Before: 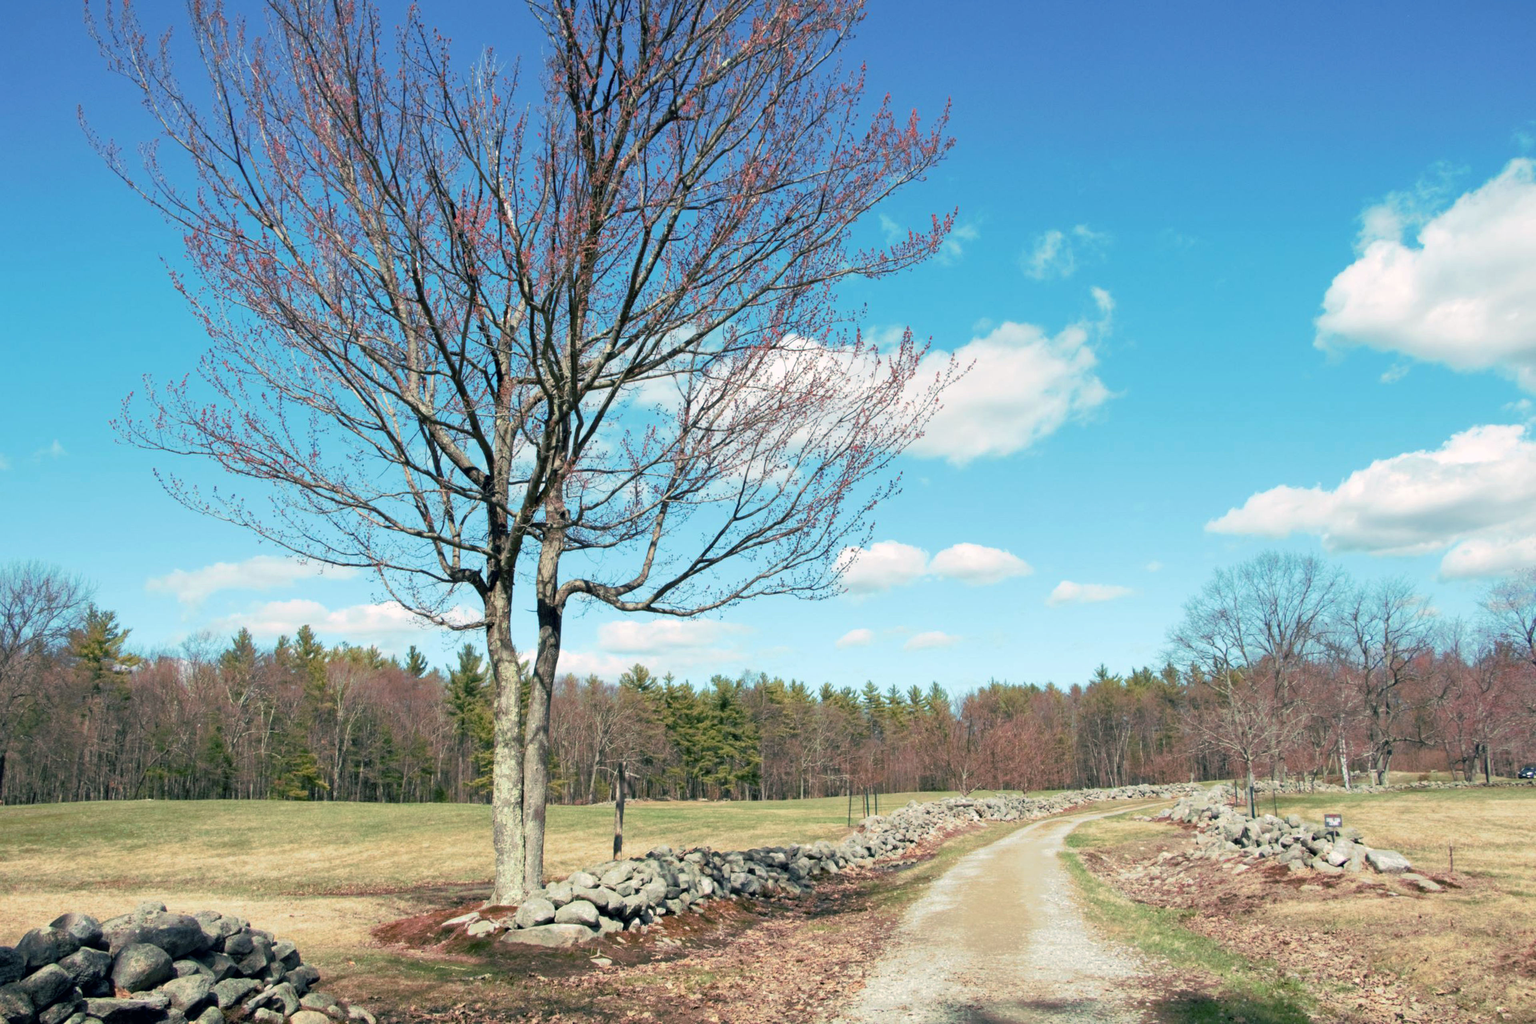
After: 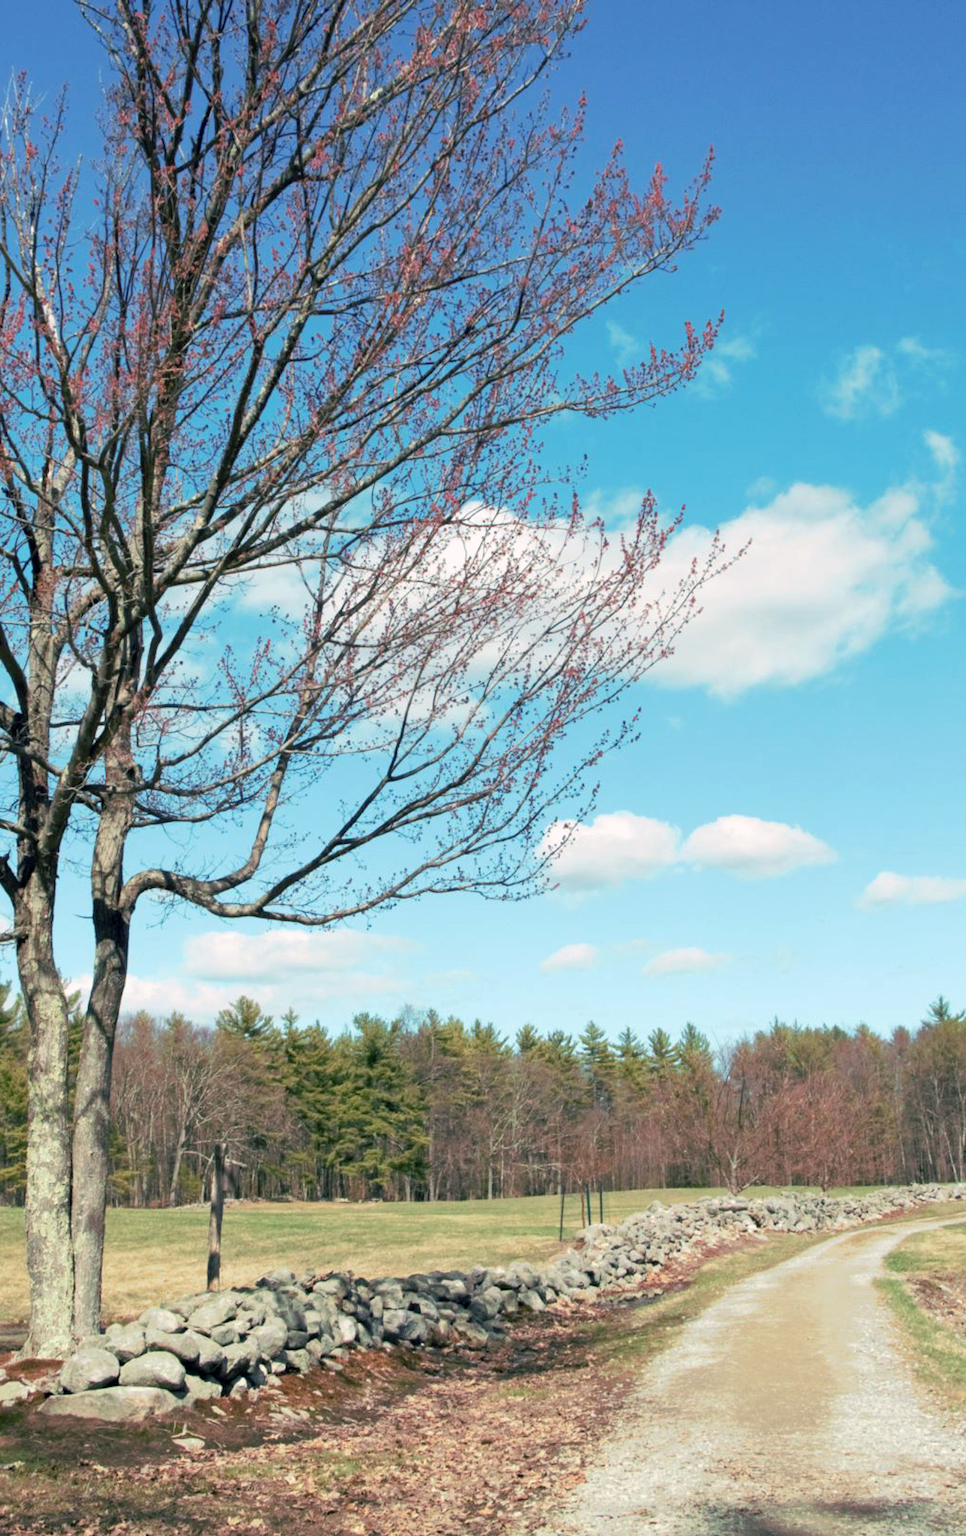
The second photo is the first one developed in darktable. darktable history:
crop: left 30.972%, right 27.083%
